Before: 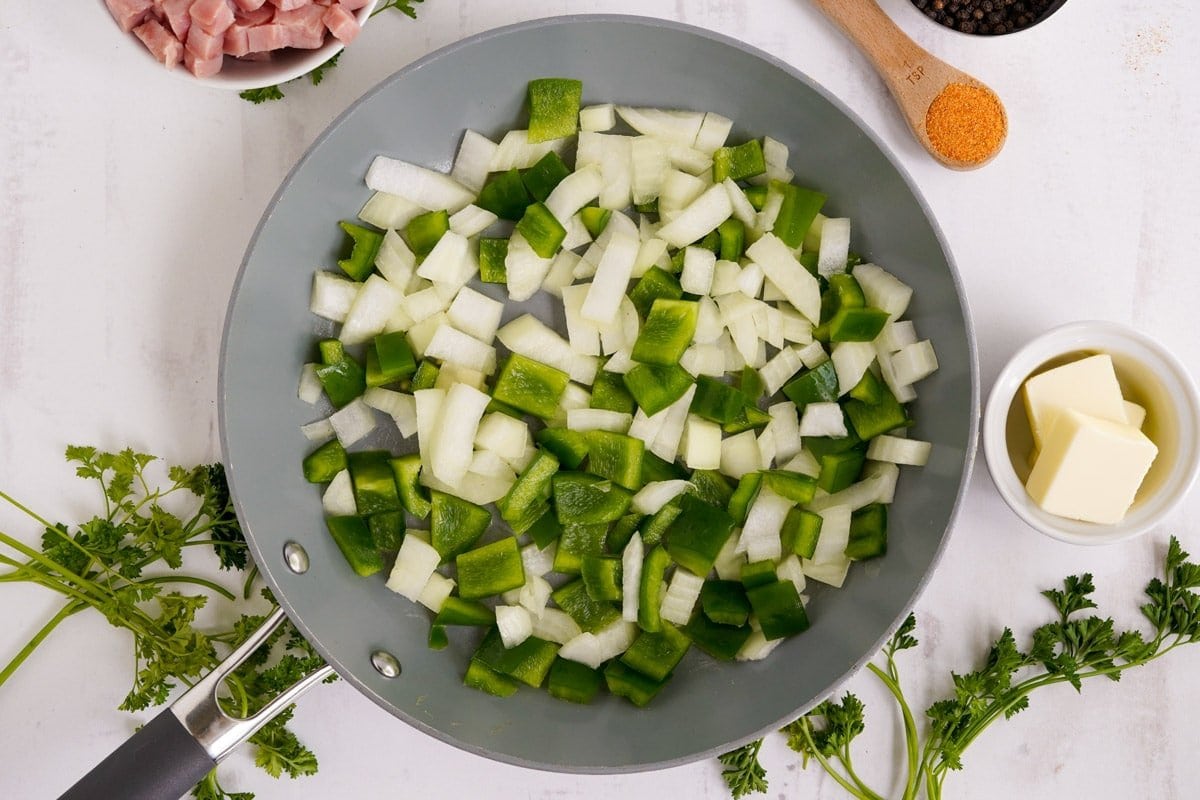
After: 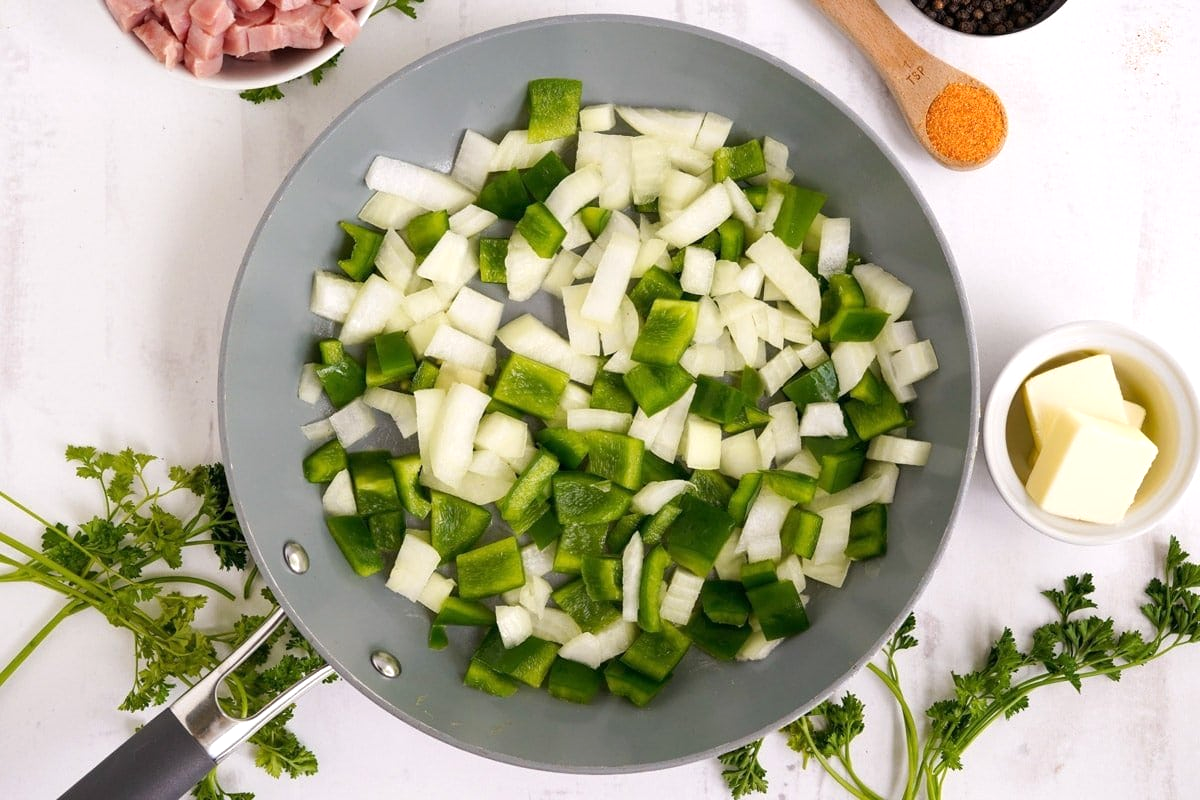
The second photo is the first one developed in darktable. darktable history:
exposure: exposure 0.296 EV, compensate highlight preservation false
